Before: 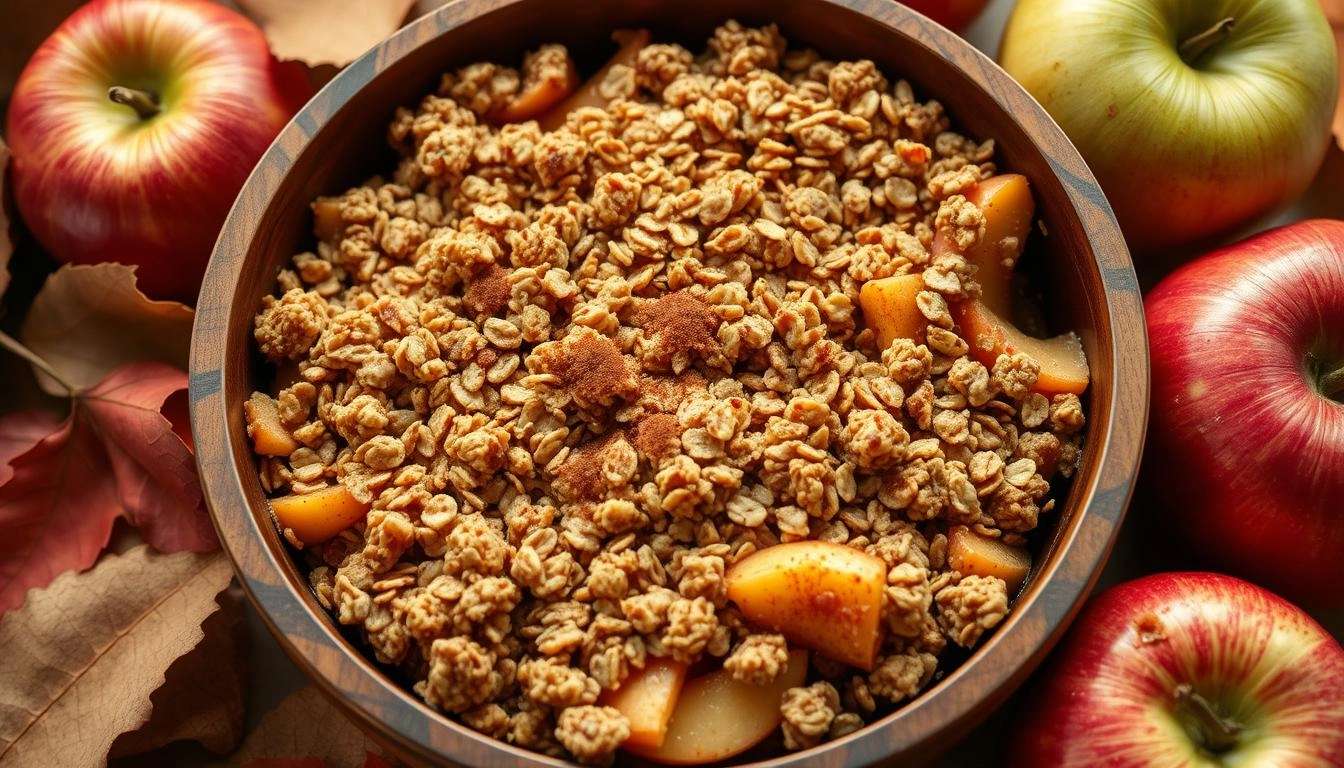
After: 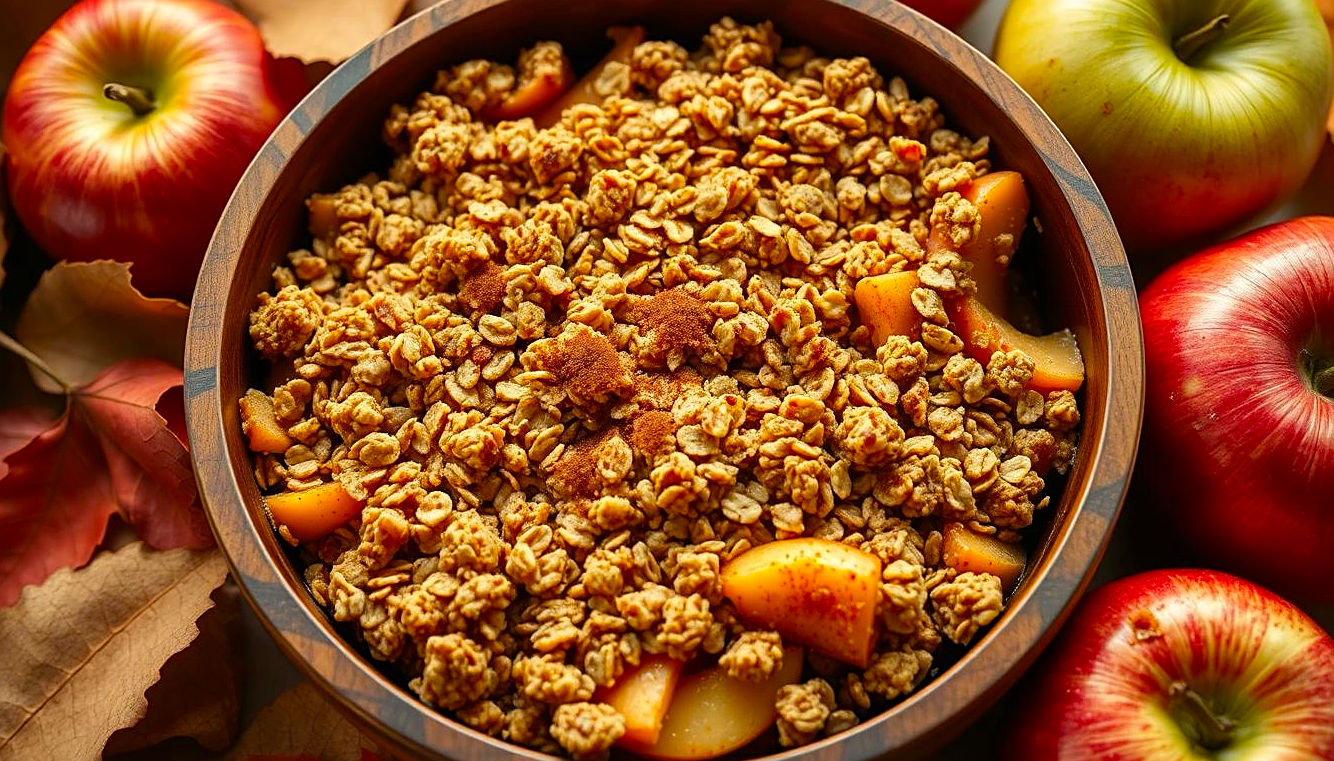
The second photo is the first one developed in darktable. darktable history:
color balance: output saturation 120%
sharpen: on, module defaults
crop: left 0.434%, top 0.485%, right 0.244%, bottom 0.386%
